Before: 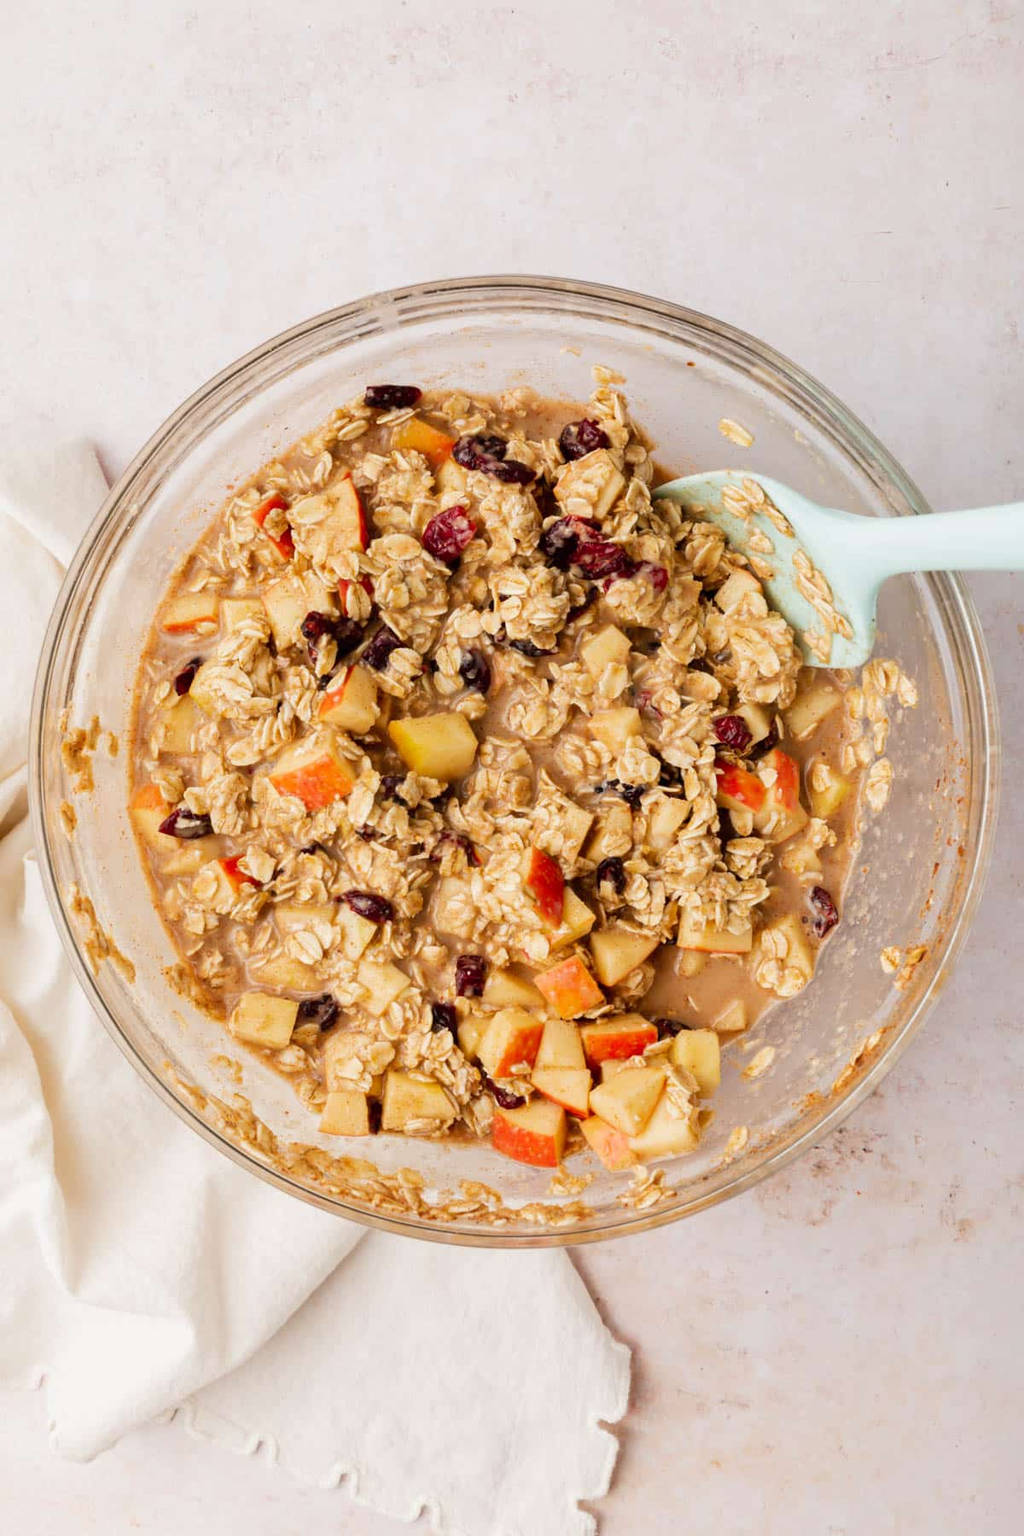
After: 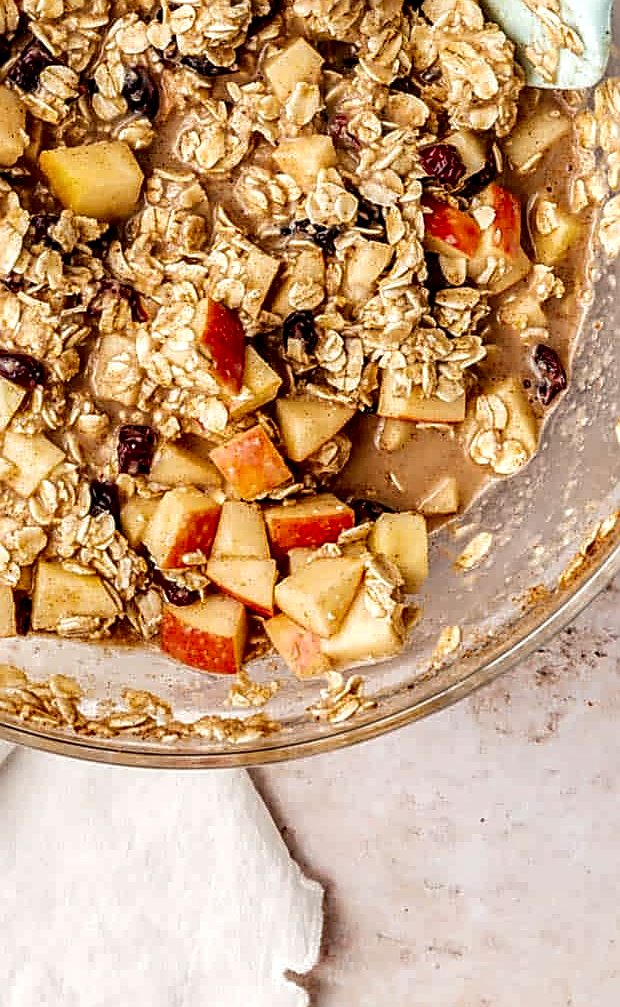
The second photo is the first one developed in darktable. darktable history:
crop: left 34.706%, top 38.604%, right 13.594%, bottom 5.44%
local contrast: highlights 17%, detail 187%
sharpen: amount 0.993
